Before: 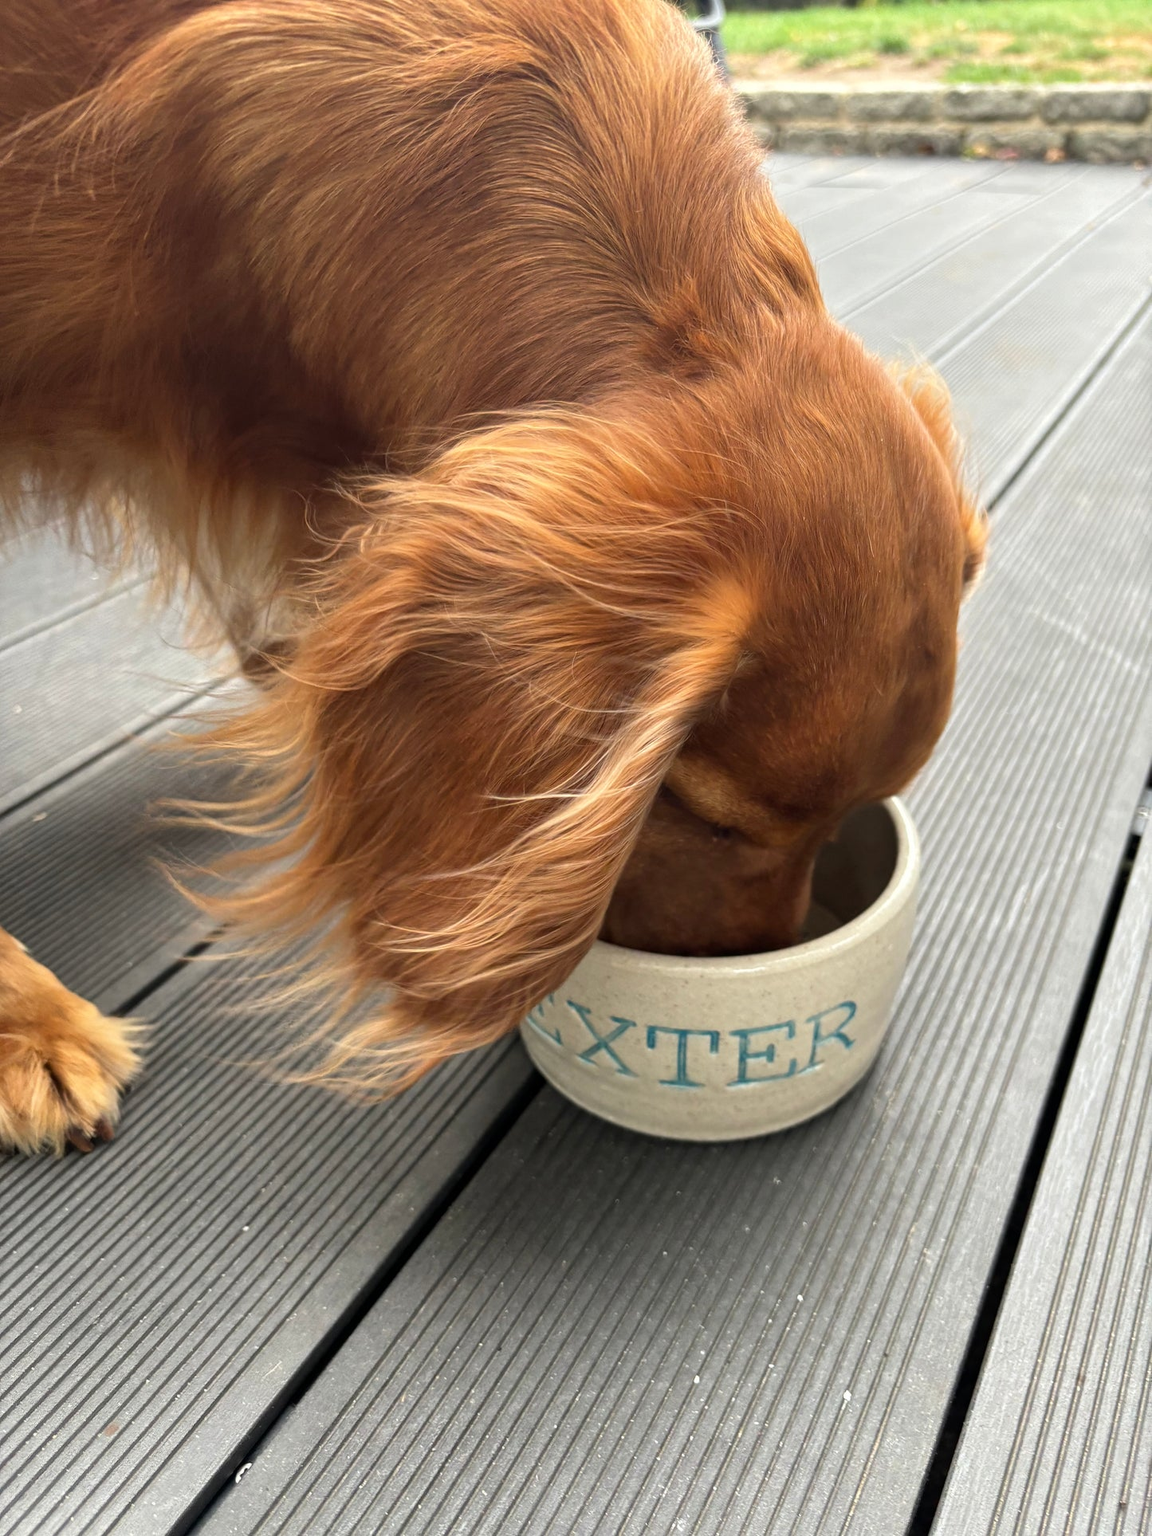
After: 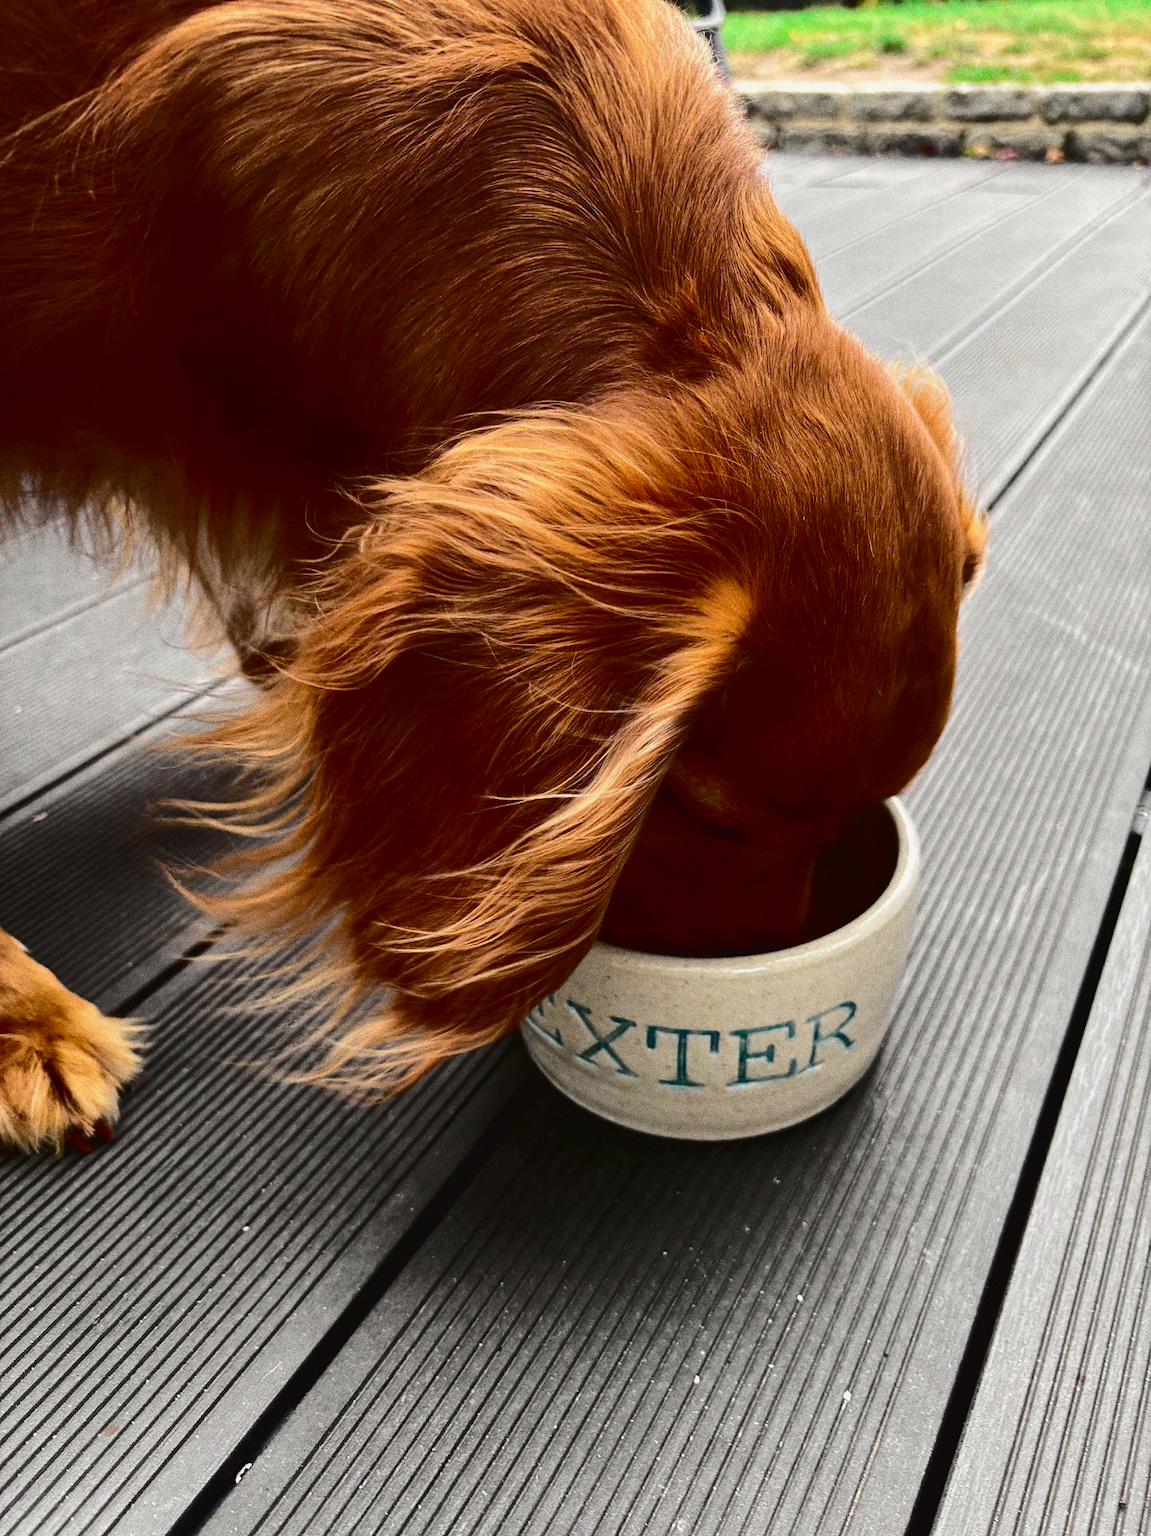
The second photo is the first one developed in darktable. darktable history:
tone curve: curves: ch0 [(0, 0.032) (0.094, 0.08) (0.265, 0.208) (0.41, 0.417) (0.485, 0.524) (0.638, 0.673) (0.845, 0.828) (0.994, 0.964)]; ch1 [(0, 0) (0.161, 0.092) (0.37, 0.302) (0.437, 0.456) (0.469, 0.482) (0.498, 0.504) (0.576, 0.583) (0.644, 0.638) (0.725, 0.765) (1, 1)]; ch2 [(0, 0) (0.352, 0.403) (0.45, 0.469) (0.502, 0.504) (0.54, 0.521) (0.589, 0.576) (1, 1)], color space Lab, independent channels, preserve colors none
color correction: highlights a* 0.003, highlights b* -0.283
exposure: black level correction 0.016, exposure -0.009 EV, compensate highlight preservation false
contrast brightness saturation: contrast 0.13, brightness -0.24, saturation 0.14
grain: coarseness 0.09 ISO, strength 40%
